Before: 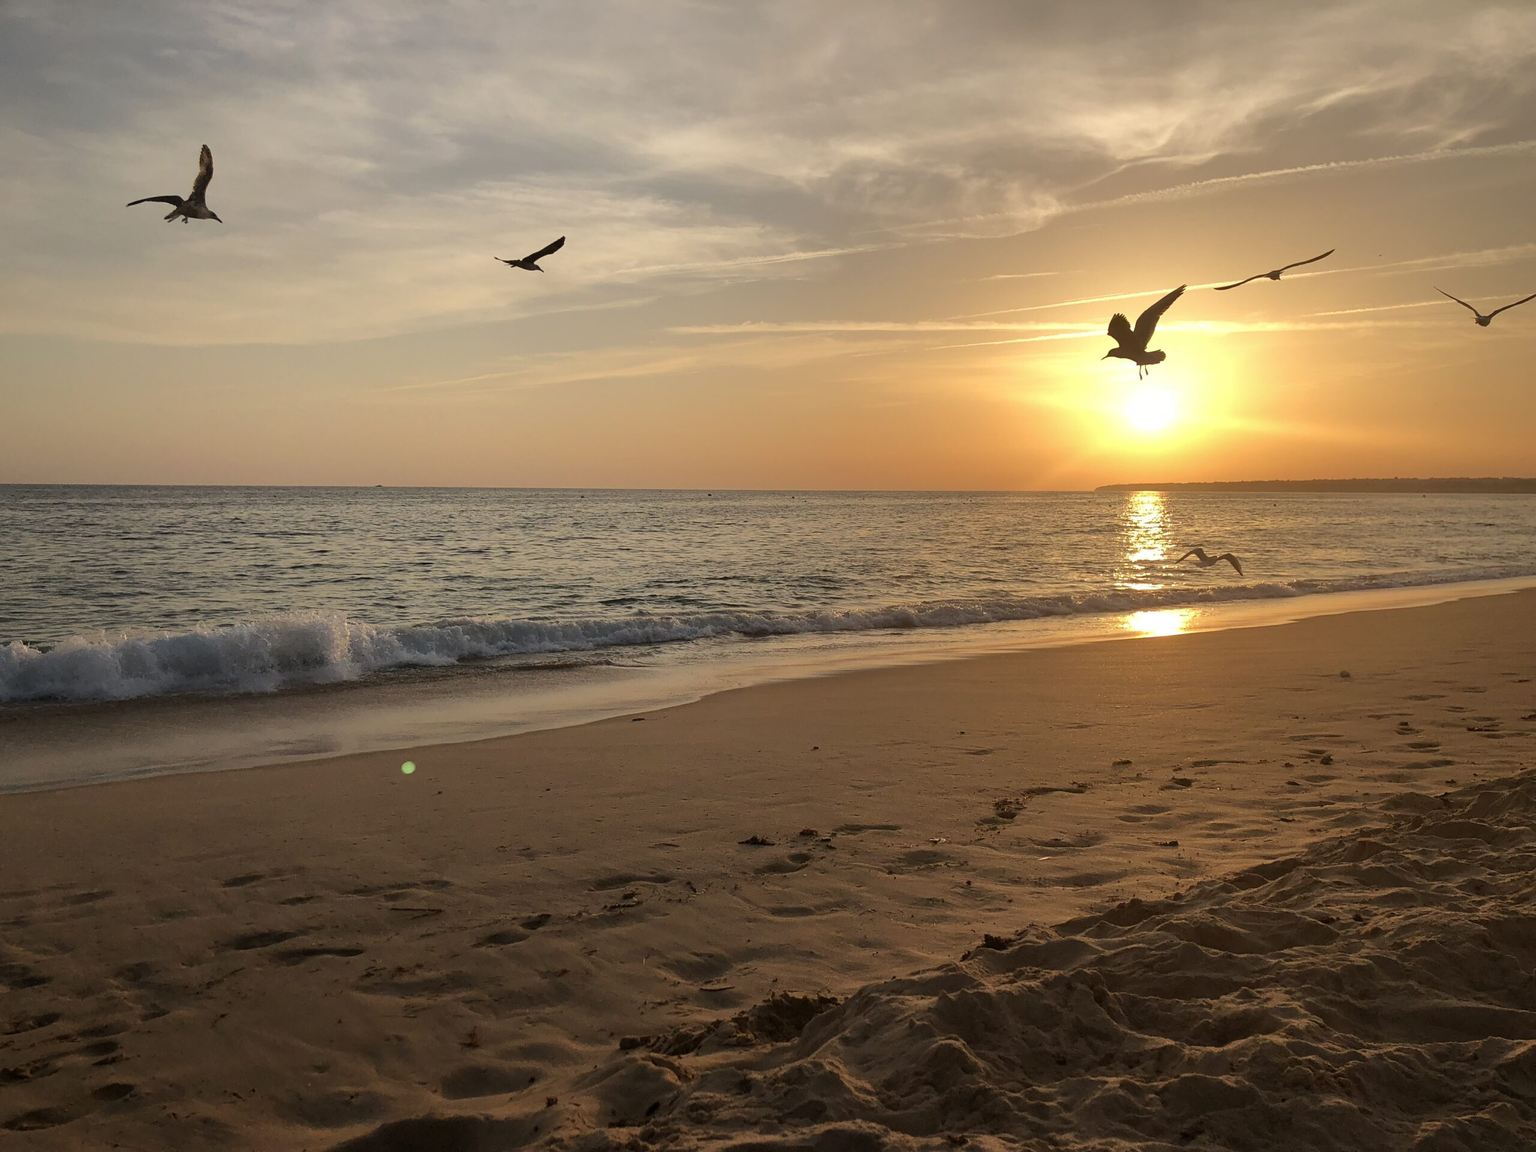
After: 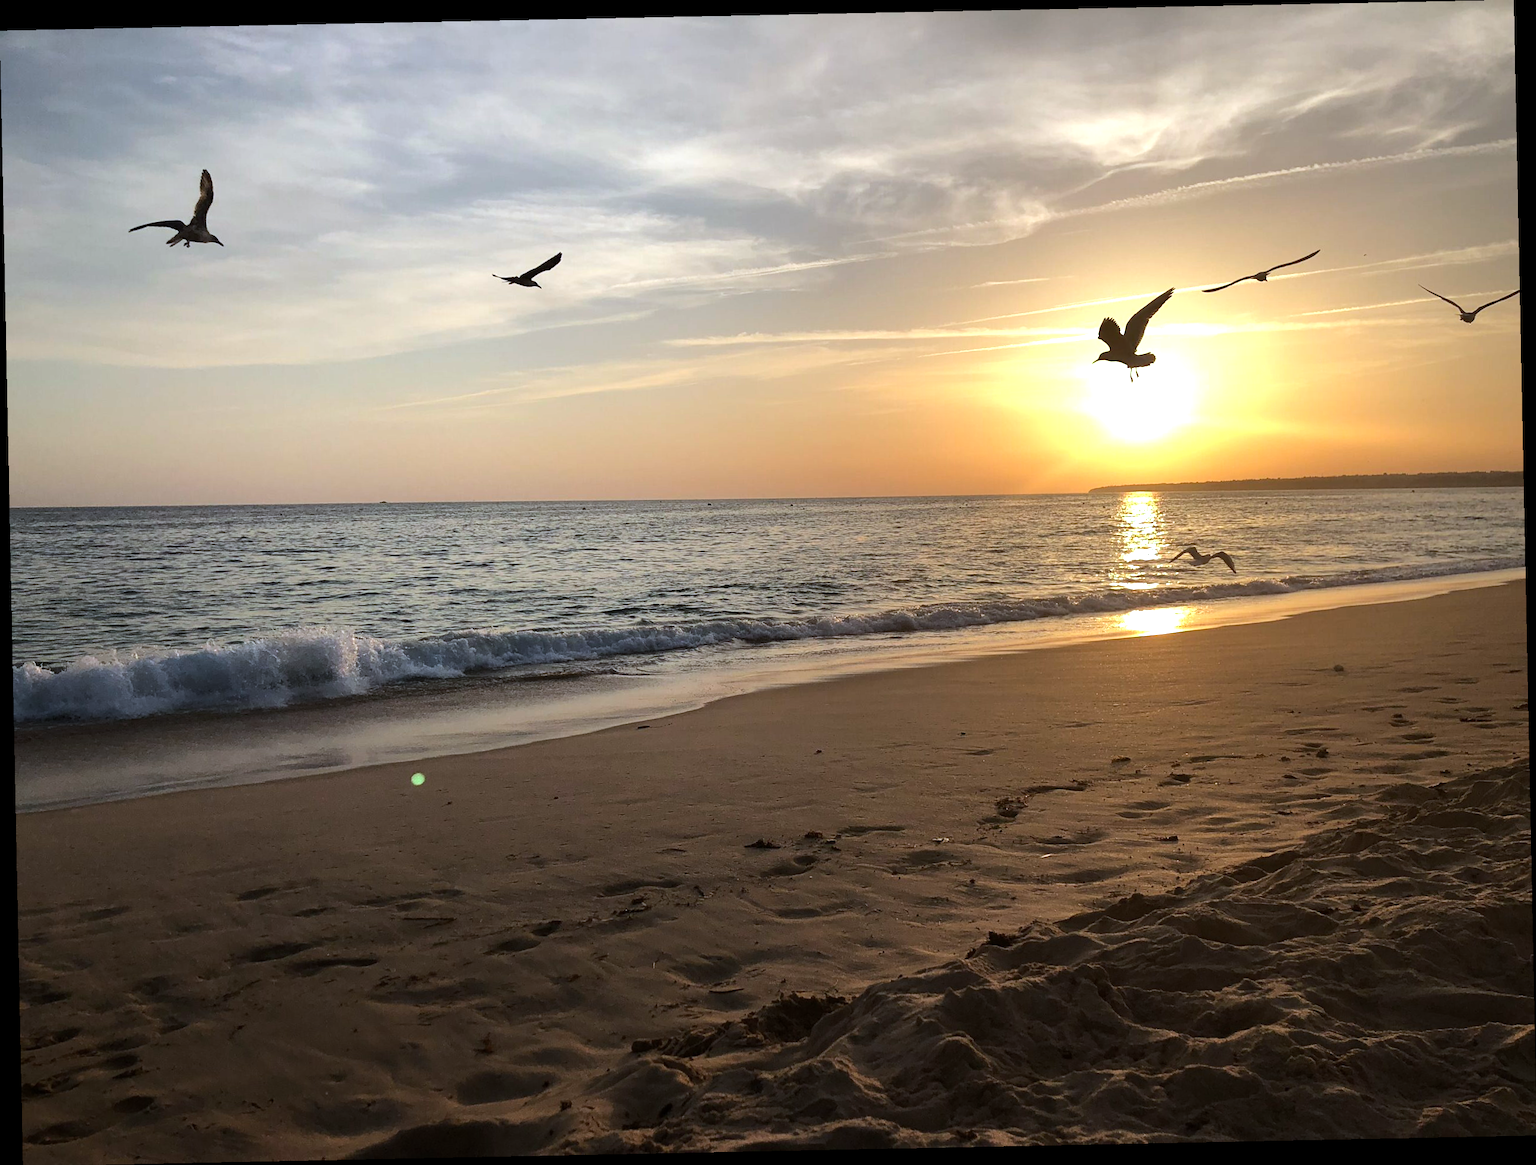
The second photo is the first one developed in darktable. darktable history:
white balance: red 0.926, green 1.003, blue 1.133
rotate and perspective: rotation -1.17°, automatic cropping off
tone equalizer: -8 EV -0.75 EV, -7 EV -0.7 EV, -6 EV -0.6 EV, -5 EV -0.4 EV, -3 EV 0.4 EV, -2 EV 0.6 EV, -1 EV 0.7 EV, +0 EV 0.75 EV, edges refinement/feathering 500, mask exposure compensation -1.57 EV, preserve details no
